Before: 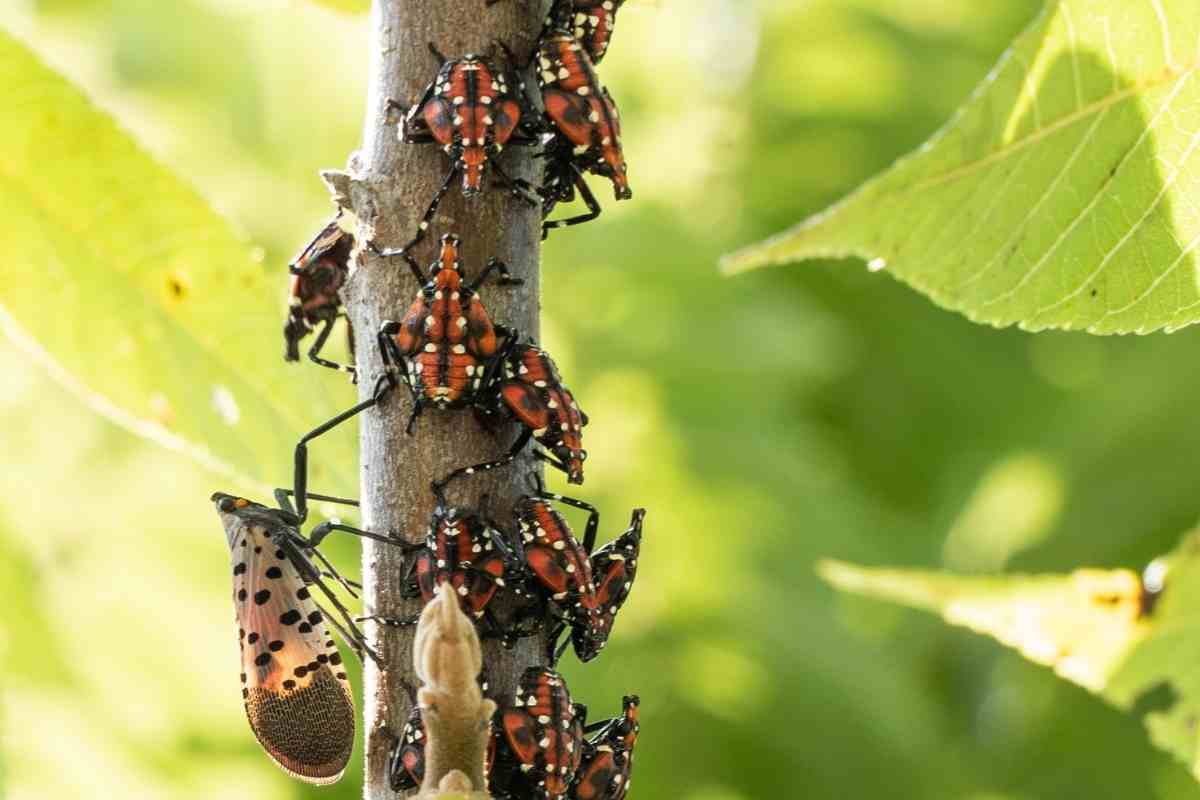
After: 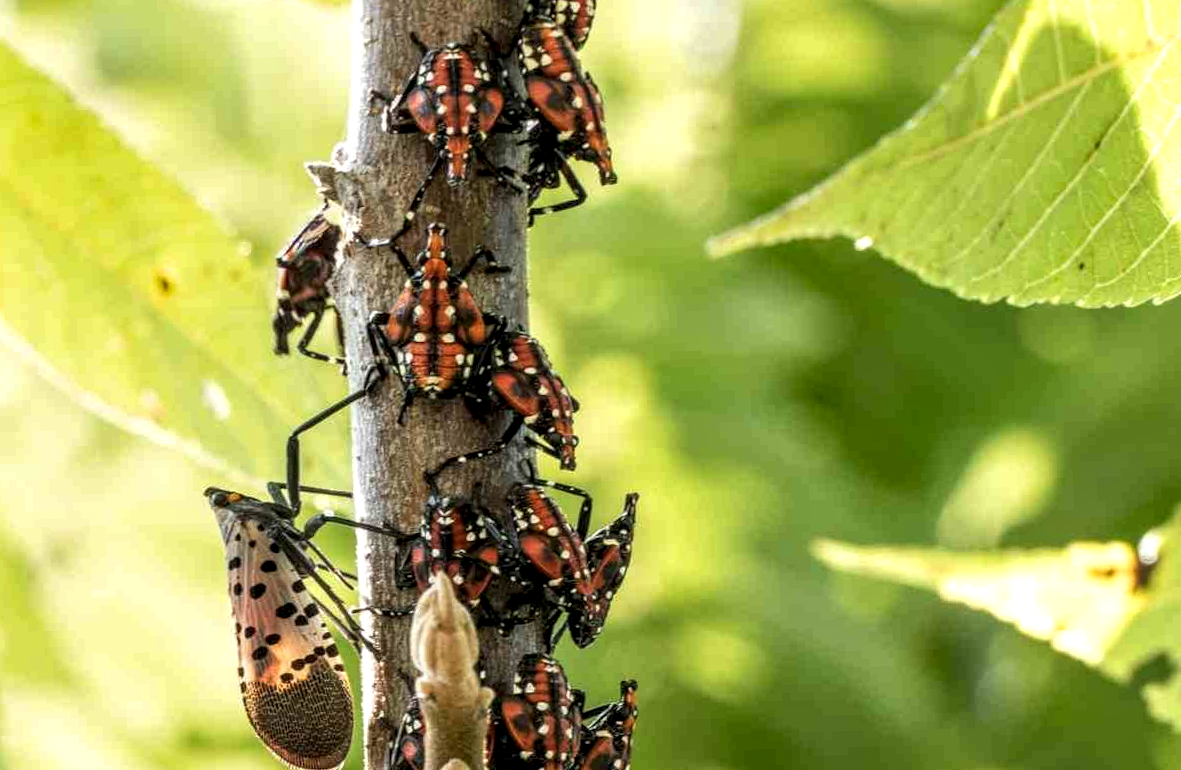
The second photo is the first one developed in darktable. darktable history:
levels: mode automatic, black 0.023%, white 99.97%, levels [0.062, 0.494, 0.925]
local contrast: detail 150%
rotate and perspective: rotation -1.42°, crop left 0.016, crop right 0.984, crop top 0.035, crop bottom 0.965
